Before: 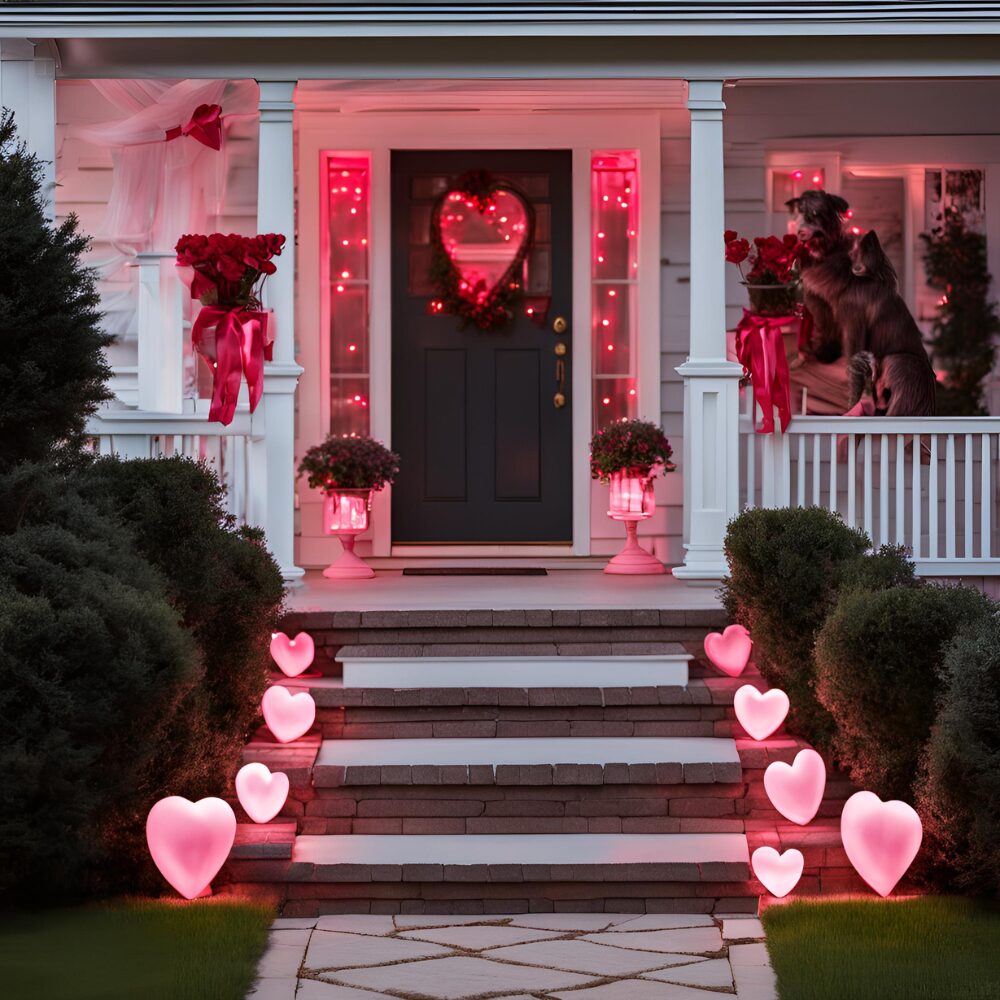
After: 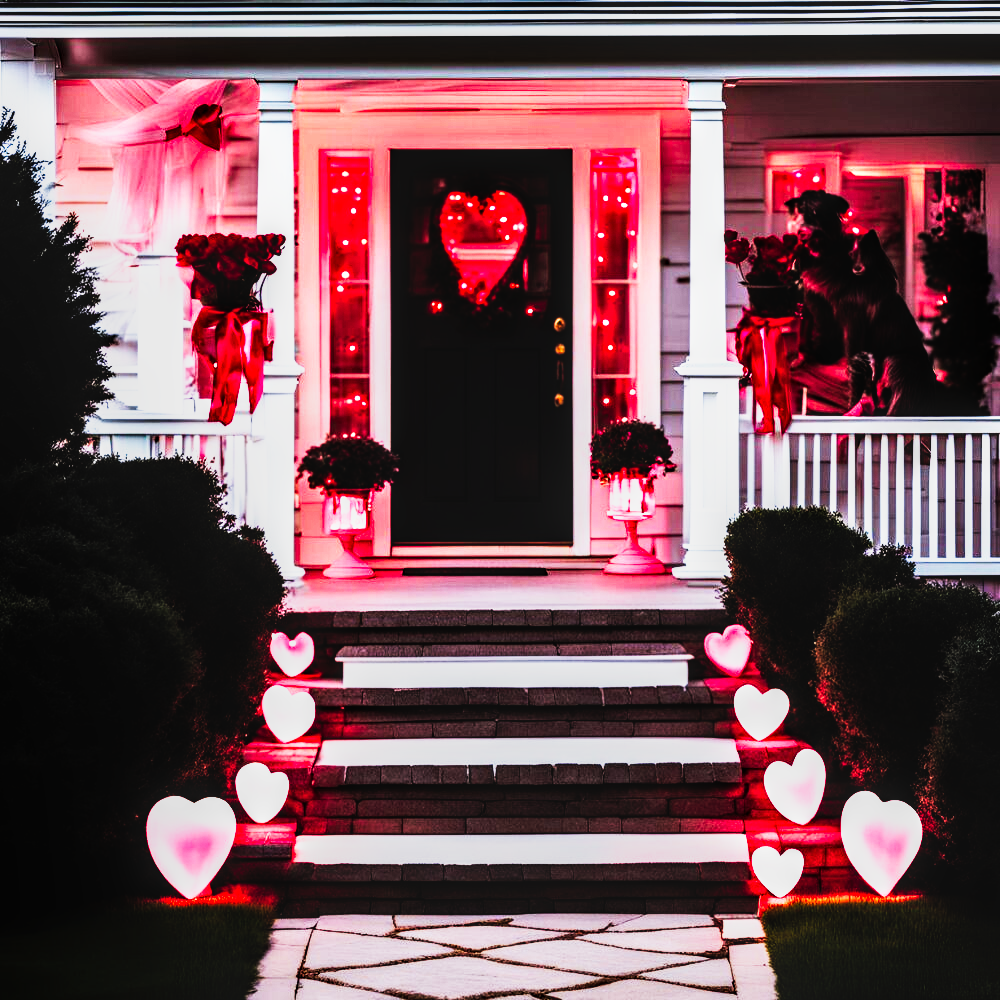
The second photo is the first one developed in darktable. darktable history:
contrast brightness saturation: contrast 0.01, saturation -0.05
local contrast: on, module defaults
filmic rgb: hardness 4.17
tone curve: curves: ch0 [(0, 0) (0.003, 0) (0.011, 0.001) (0.025, 0.003) (0.044, 0.003) (0.069, 0.006) (0.1, 0.009) (0.136, 0.014) (0.177, 0.029) (0.224, 0.061) (0.277, 0.127) (0.335, 0.218) (0.399, 0.38) (0.468, 0.588) (0.543, 0.809) (0.623, 0.947) (0.709, 0.987) (0.801, 0.99) (0.898, 0.99) (1, 1)], preserve colors none
shadows and highlights: shadows 24.5, highlights -78.15, soften with gaussian
